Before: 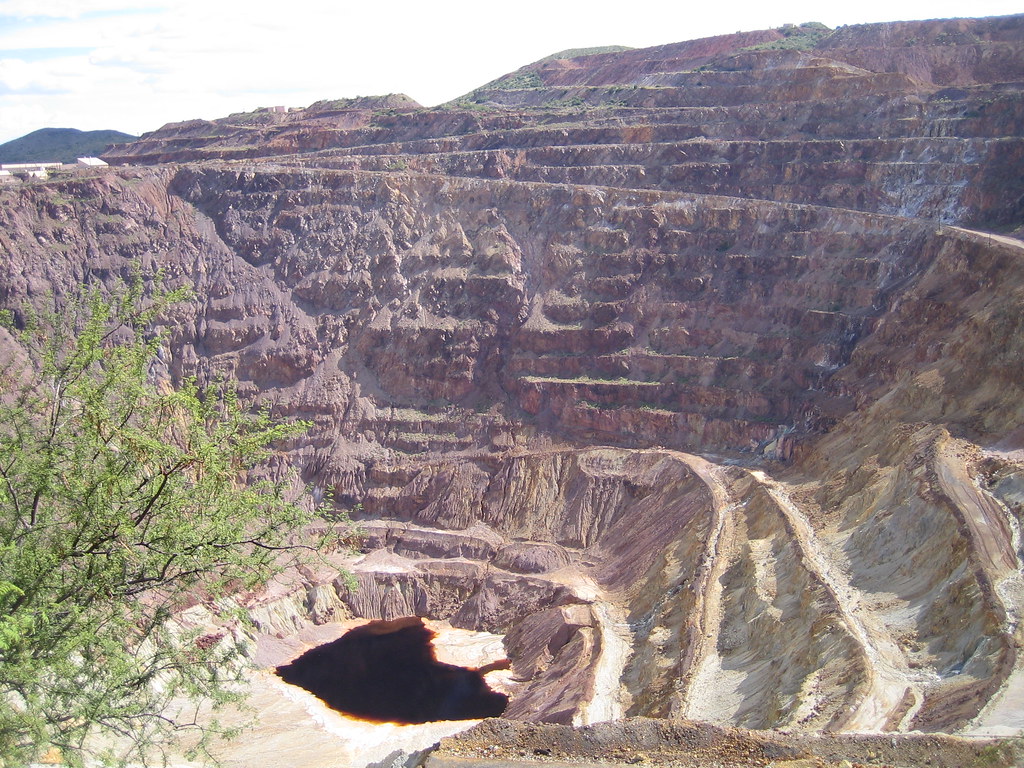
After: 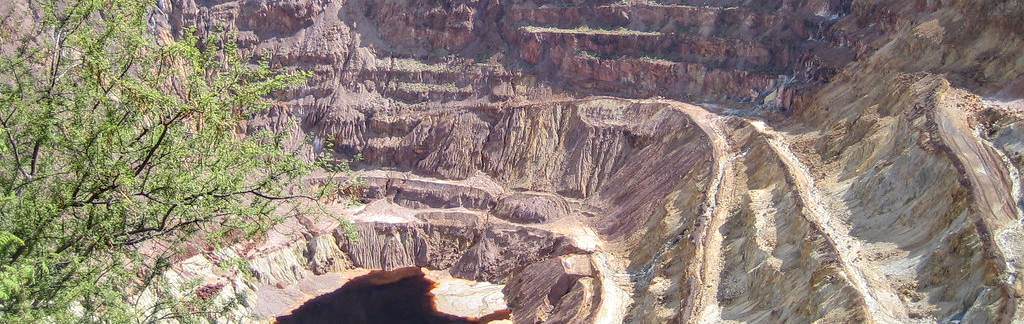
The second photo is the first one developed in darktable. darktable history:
crop: top 45.639%, bottom 12.108%
local contrast: highlights 53%, shadows 52%, detail 130%, midtone range 0.455
